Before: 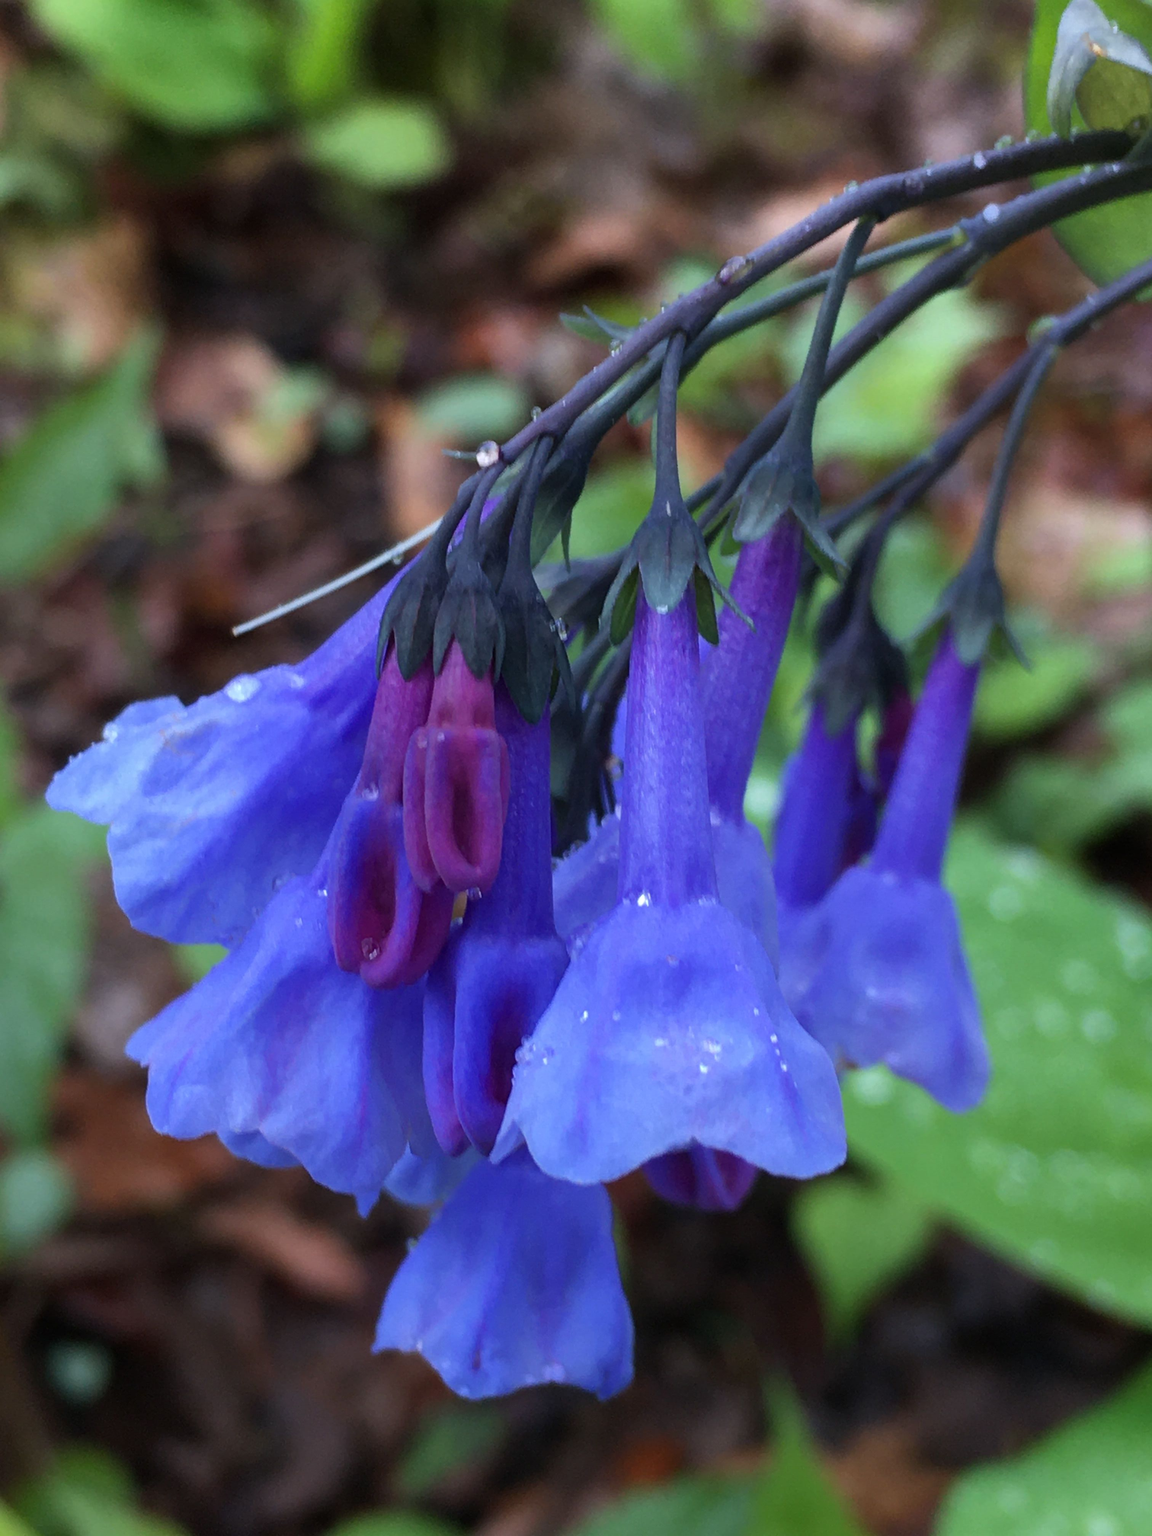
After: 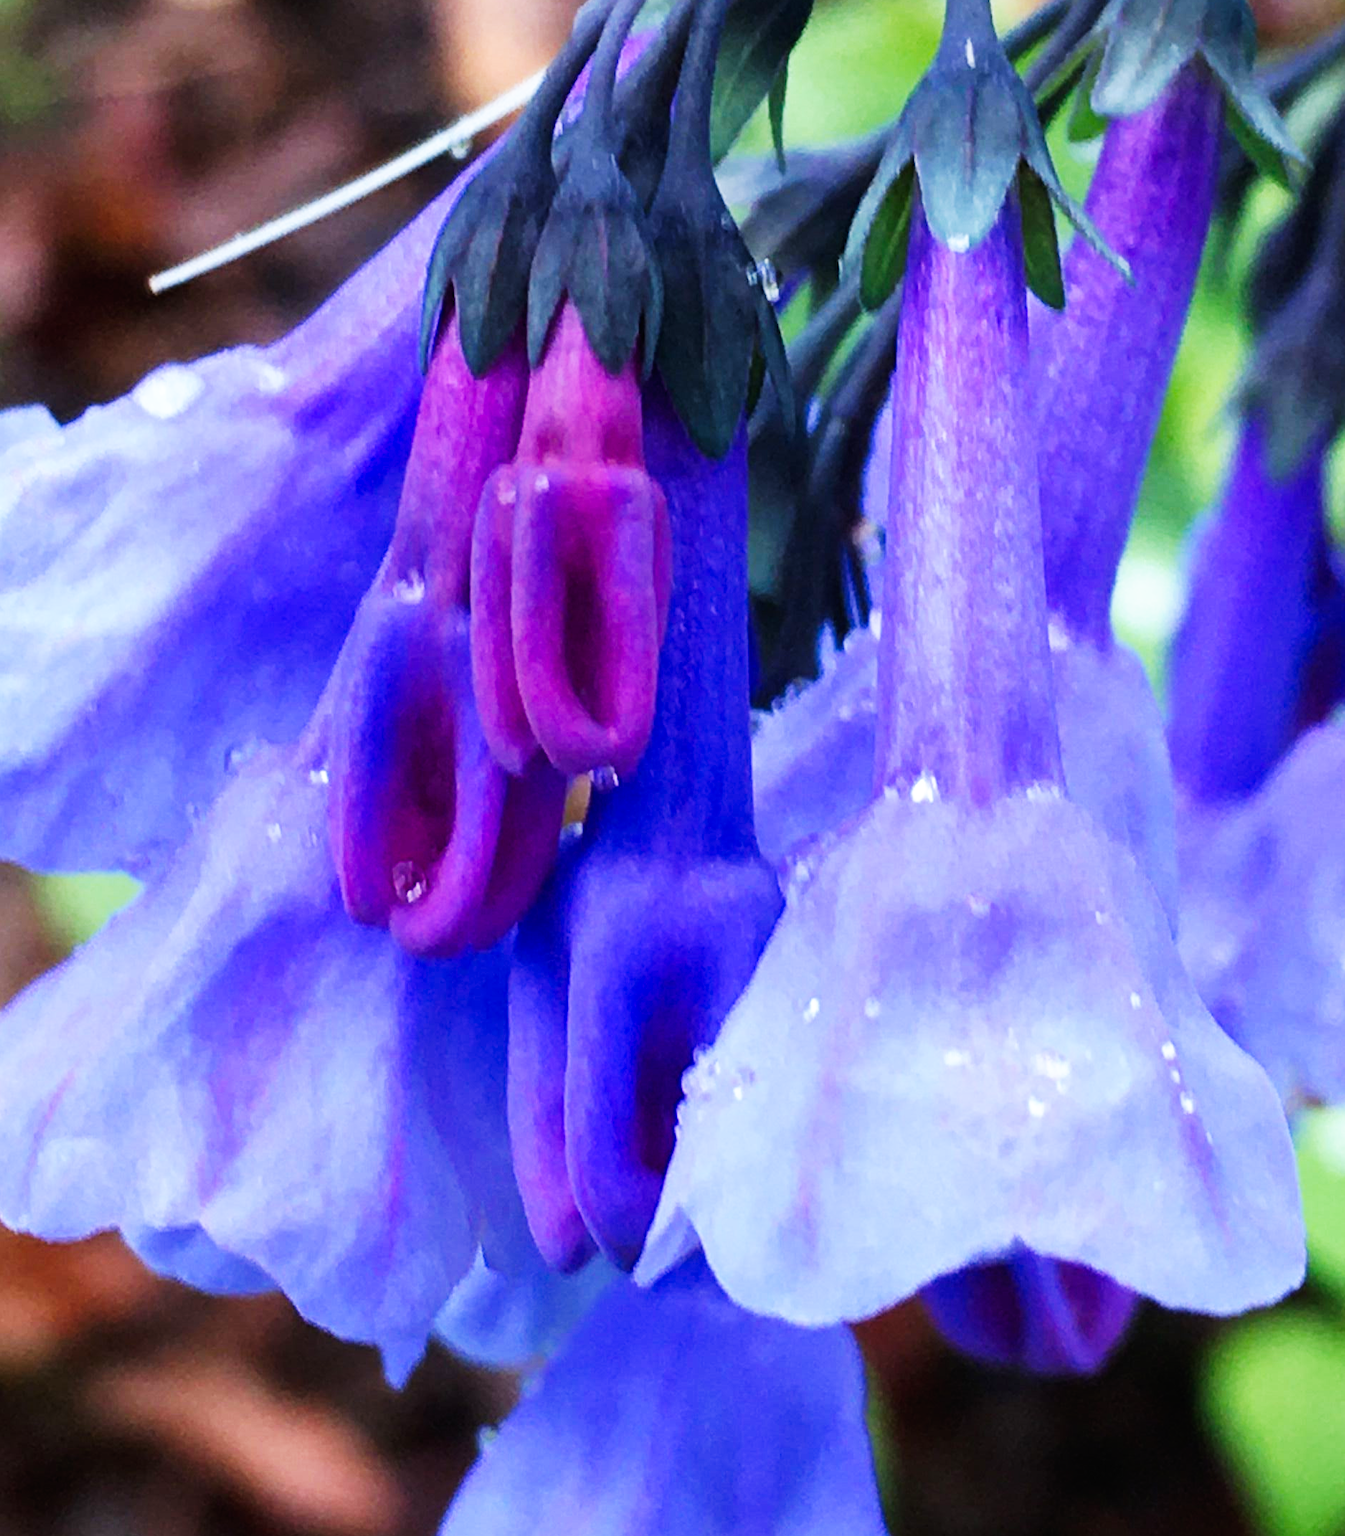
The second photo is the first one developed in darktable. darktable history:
base curve: curves: ch0 [(0, 0) (0.007, 0.004) (0.027, 0.03) (0.046, 0.07) (0.207, 0.54) (0.442, 0.872) (0.673, 0.972) (1, 1)], preserve colors none
crop: left 13.312%, top 31.28%, right 24.627%, bottom 15.582%
